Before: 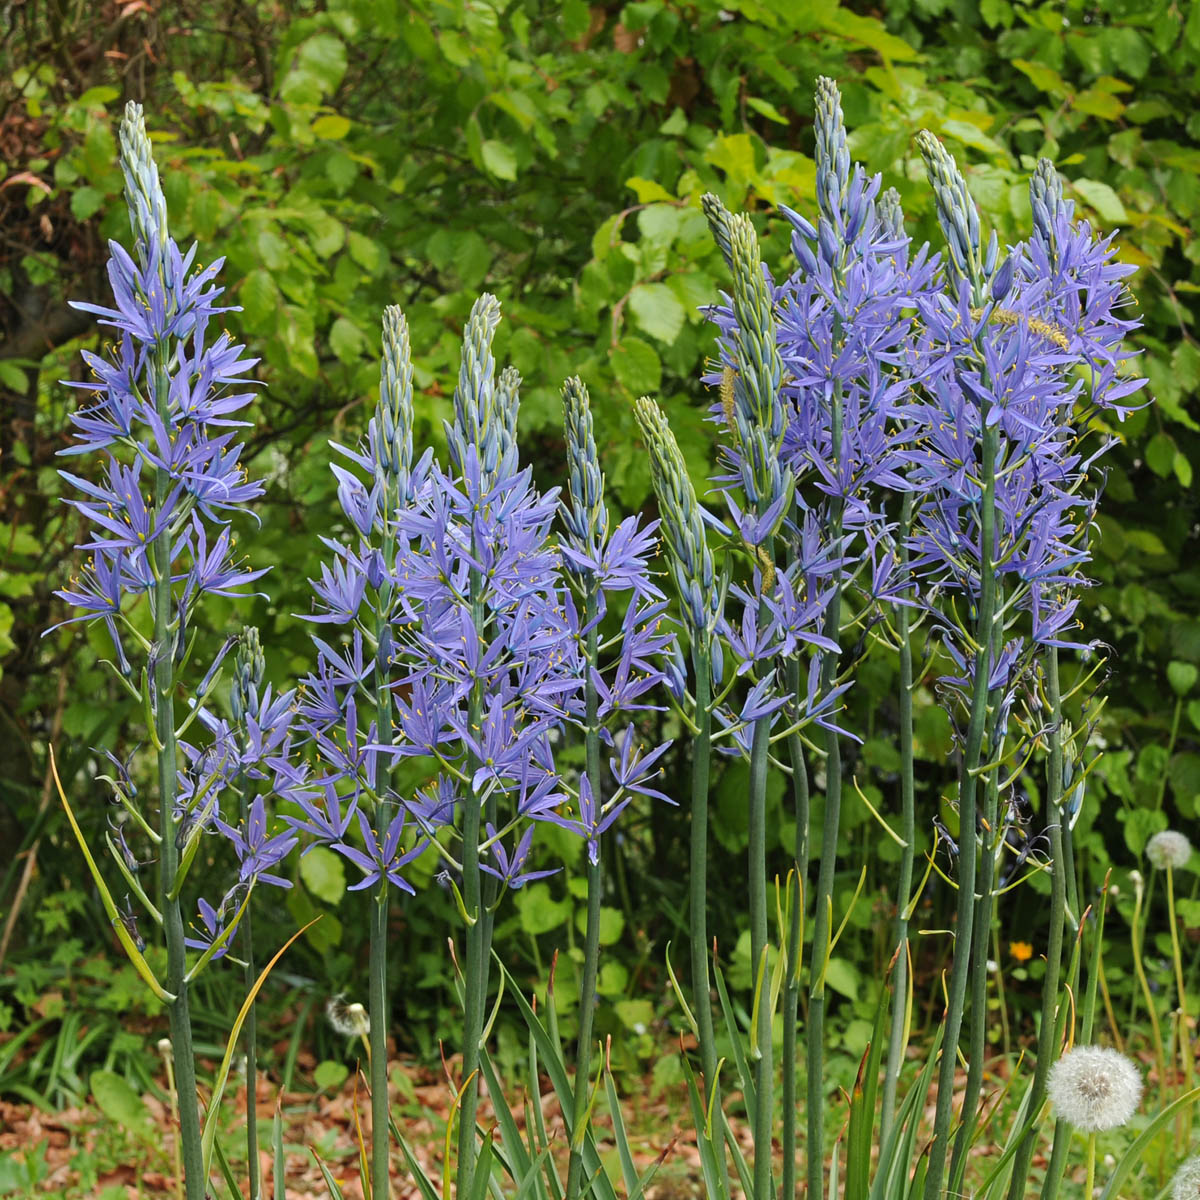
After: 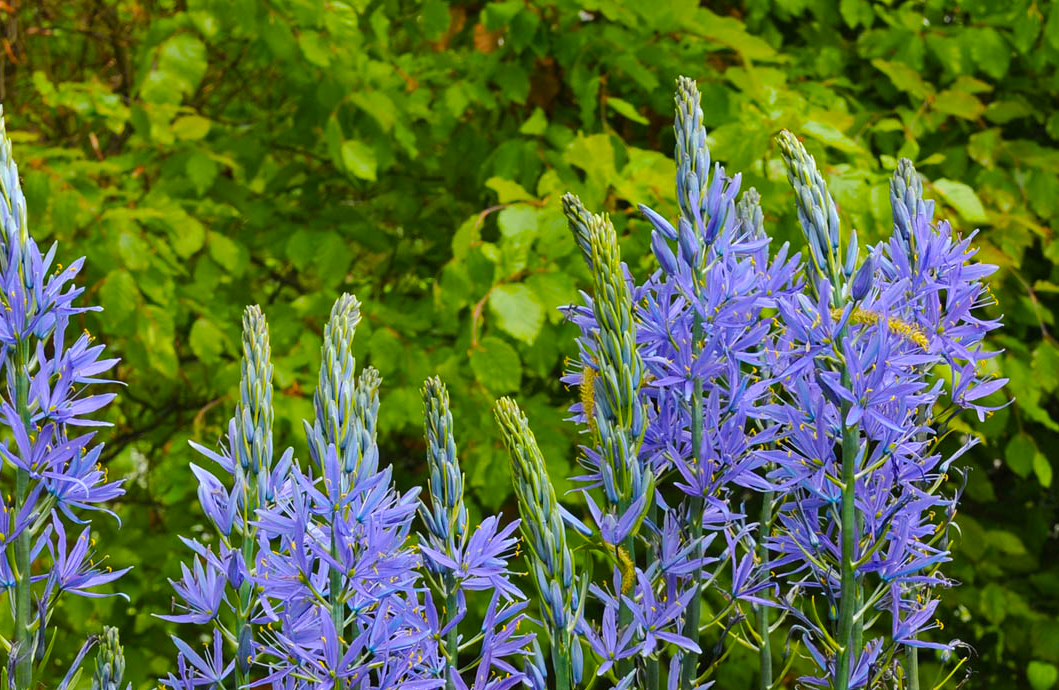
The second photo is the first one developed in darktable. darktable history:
crop and rotate: left 11.705%, bottom 42.493%
tone equalizer: edges refinement/feathering 500, mask exposure compensation -1.57 EV, preserve details no
color balance rgb: perceptual saturation grading › global saturation 39.49%, global vibrance 20%
